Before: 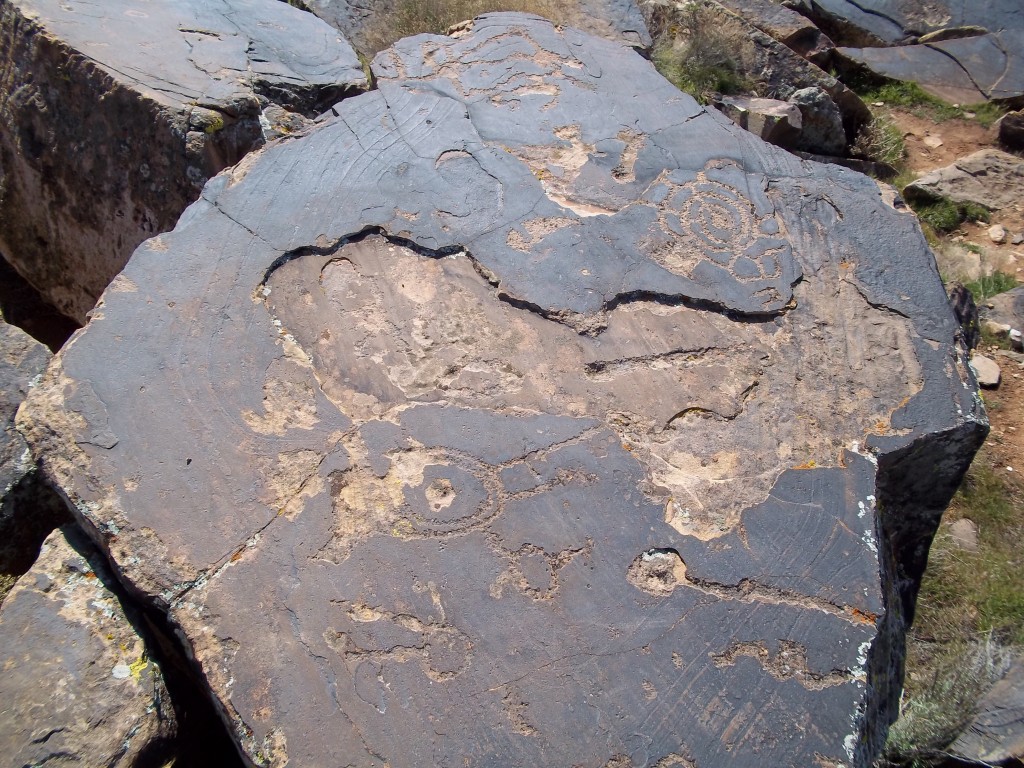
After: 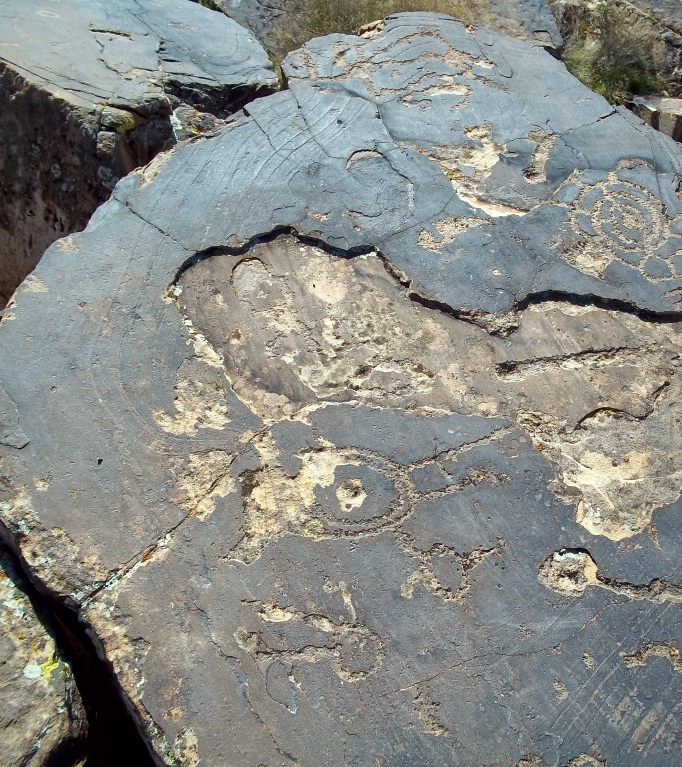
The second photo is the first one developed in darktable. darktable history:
crop and rotate: left 8.786%, right 24.548%
shadows and highlights: shadows 22.7, highlights -48.71, soften with gaussian
color correction: highlights a* -8, highlights b* 3.1
local contrast: mode bilateral grid, contrast 20, coarseness 50, detail 171%, midtone range 0.2
